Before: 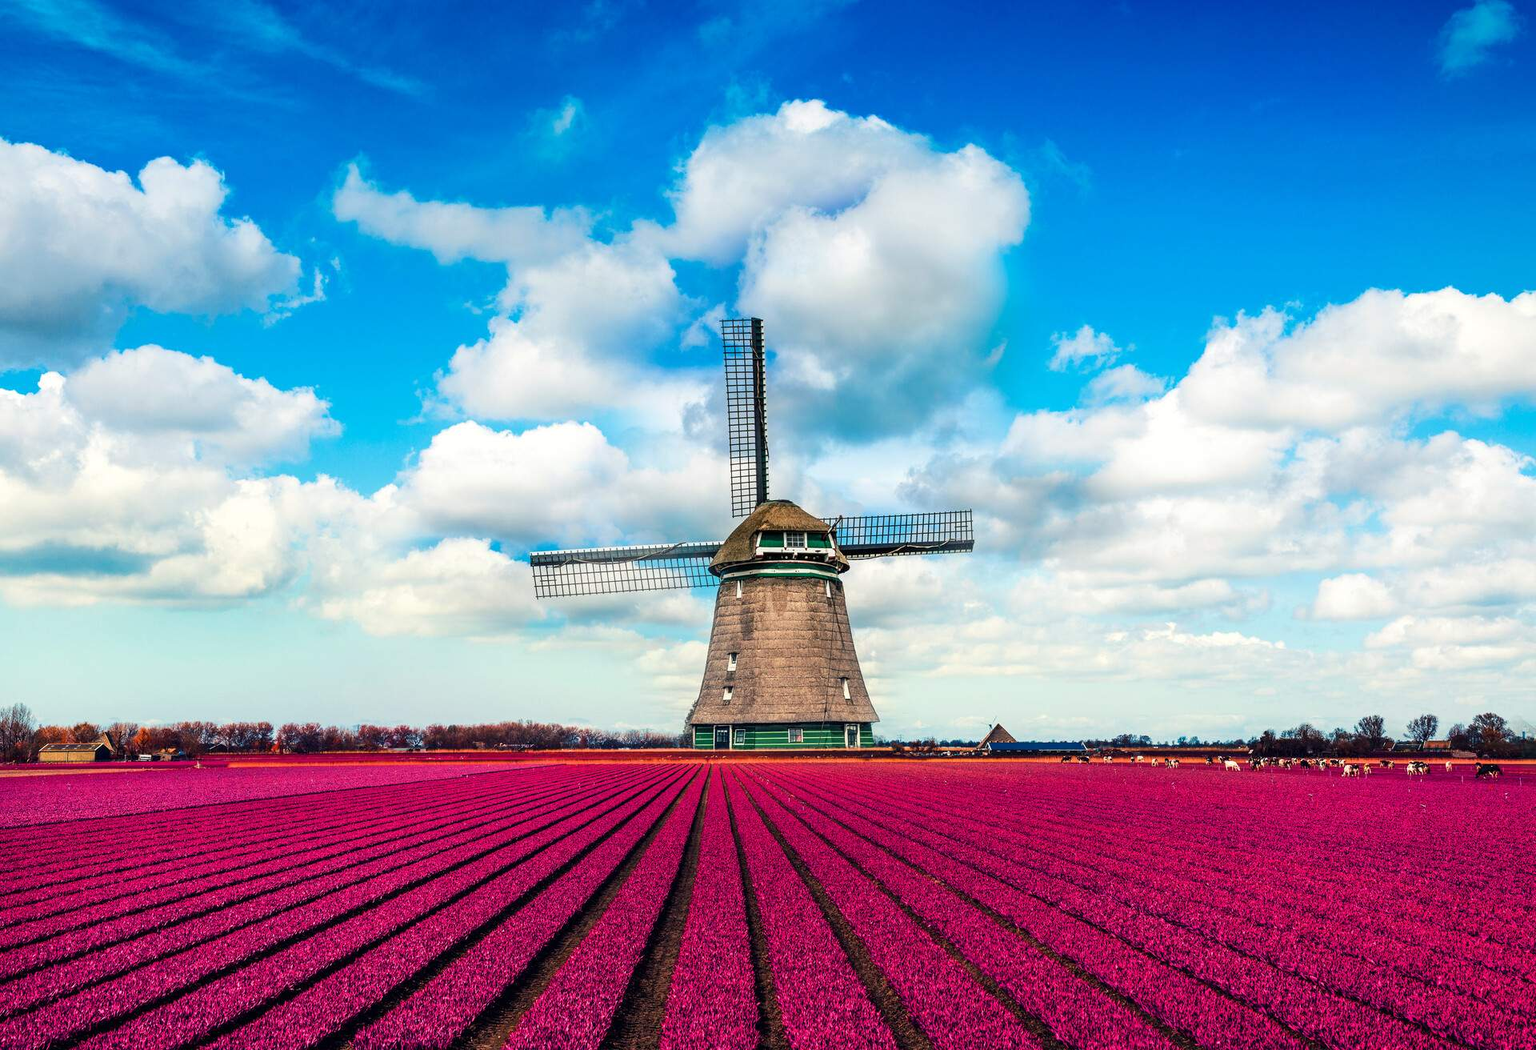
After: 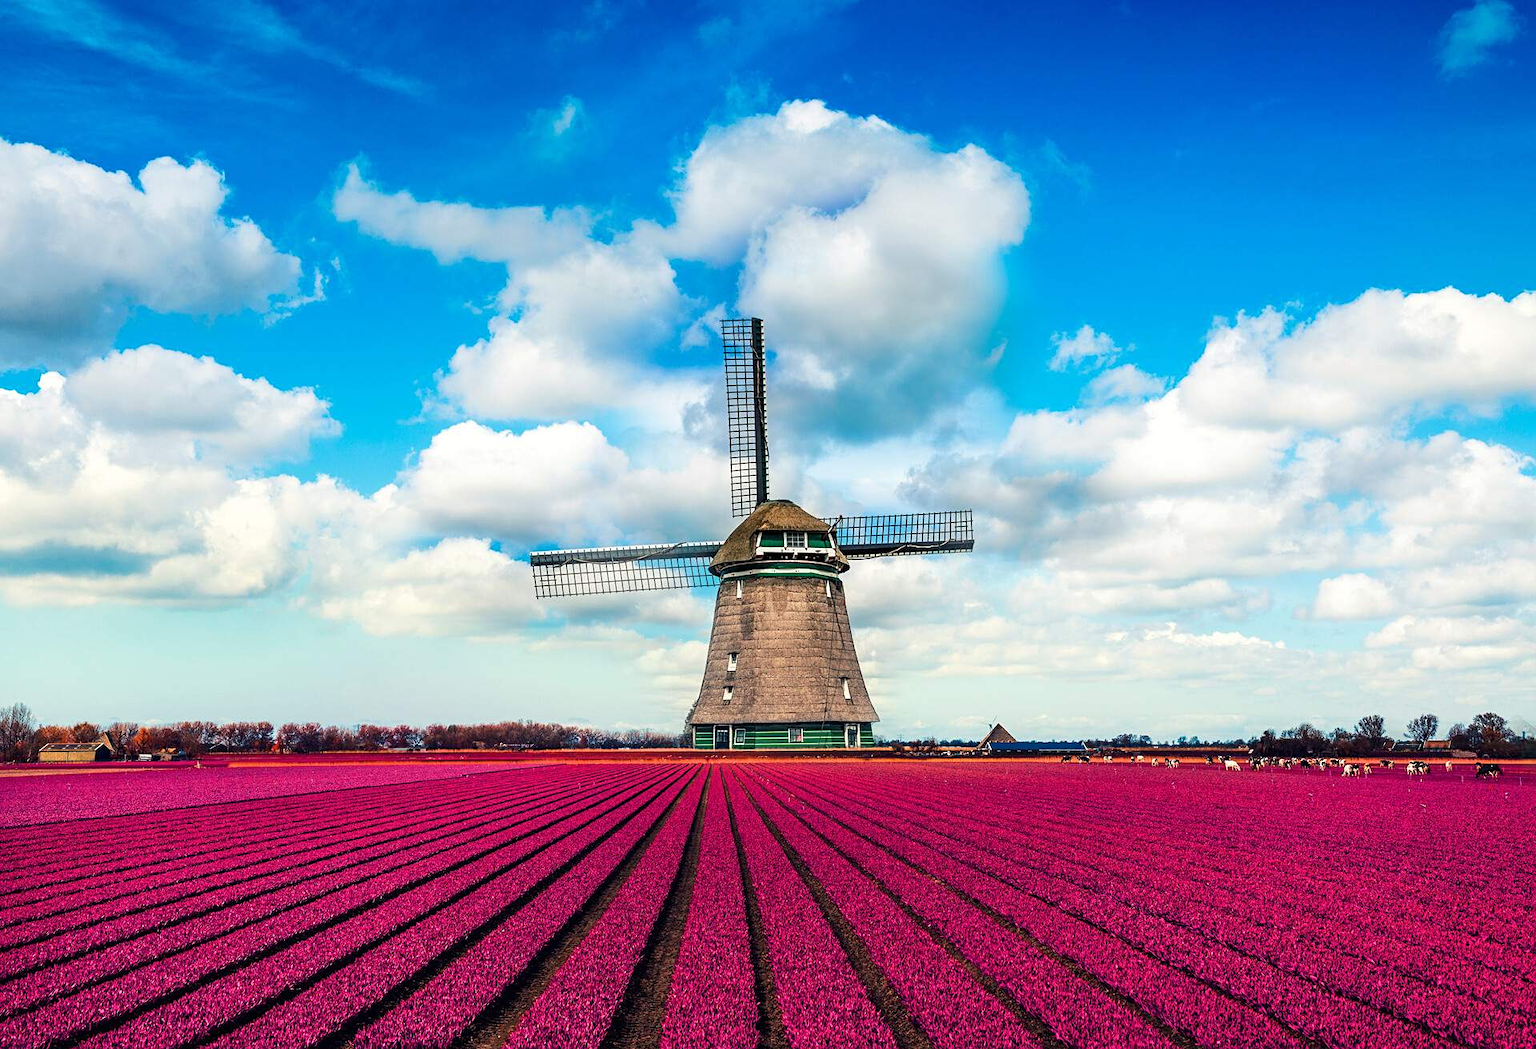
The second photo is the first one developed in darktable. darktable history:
sharpen: amount 0.218
